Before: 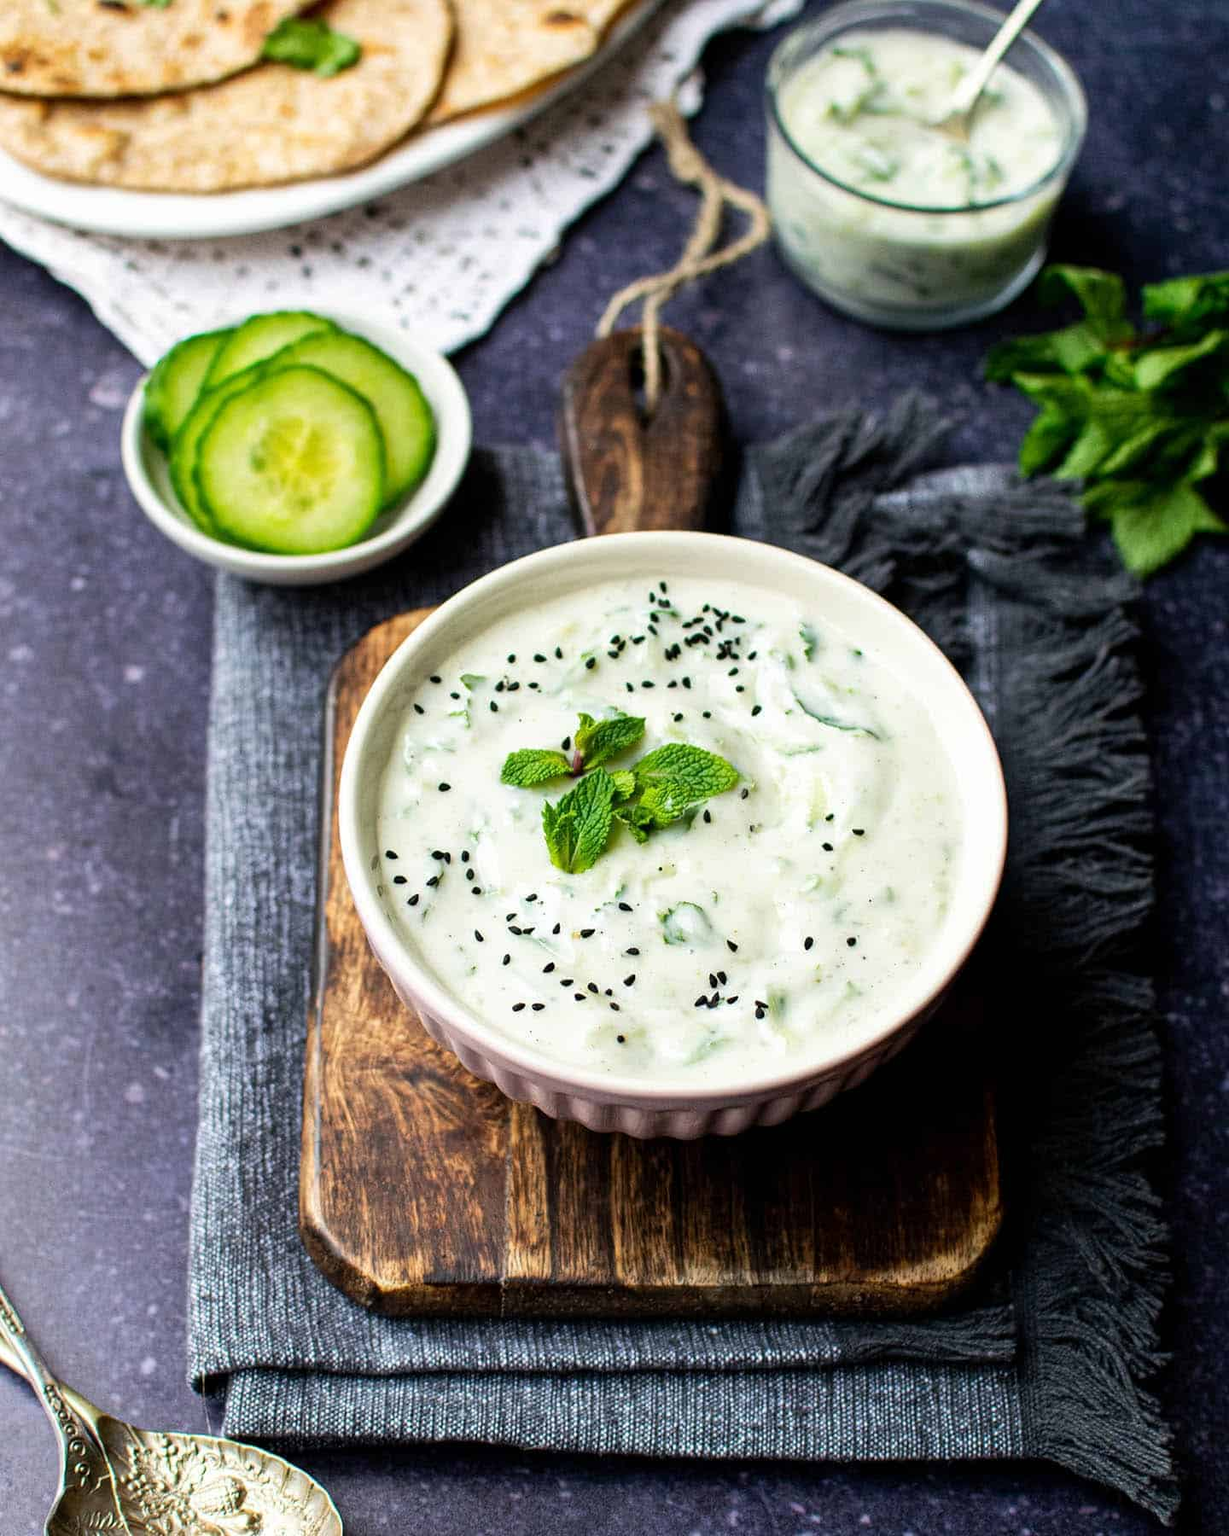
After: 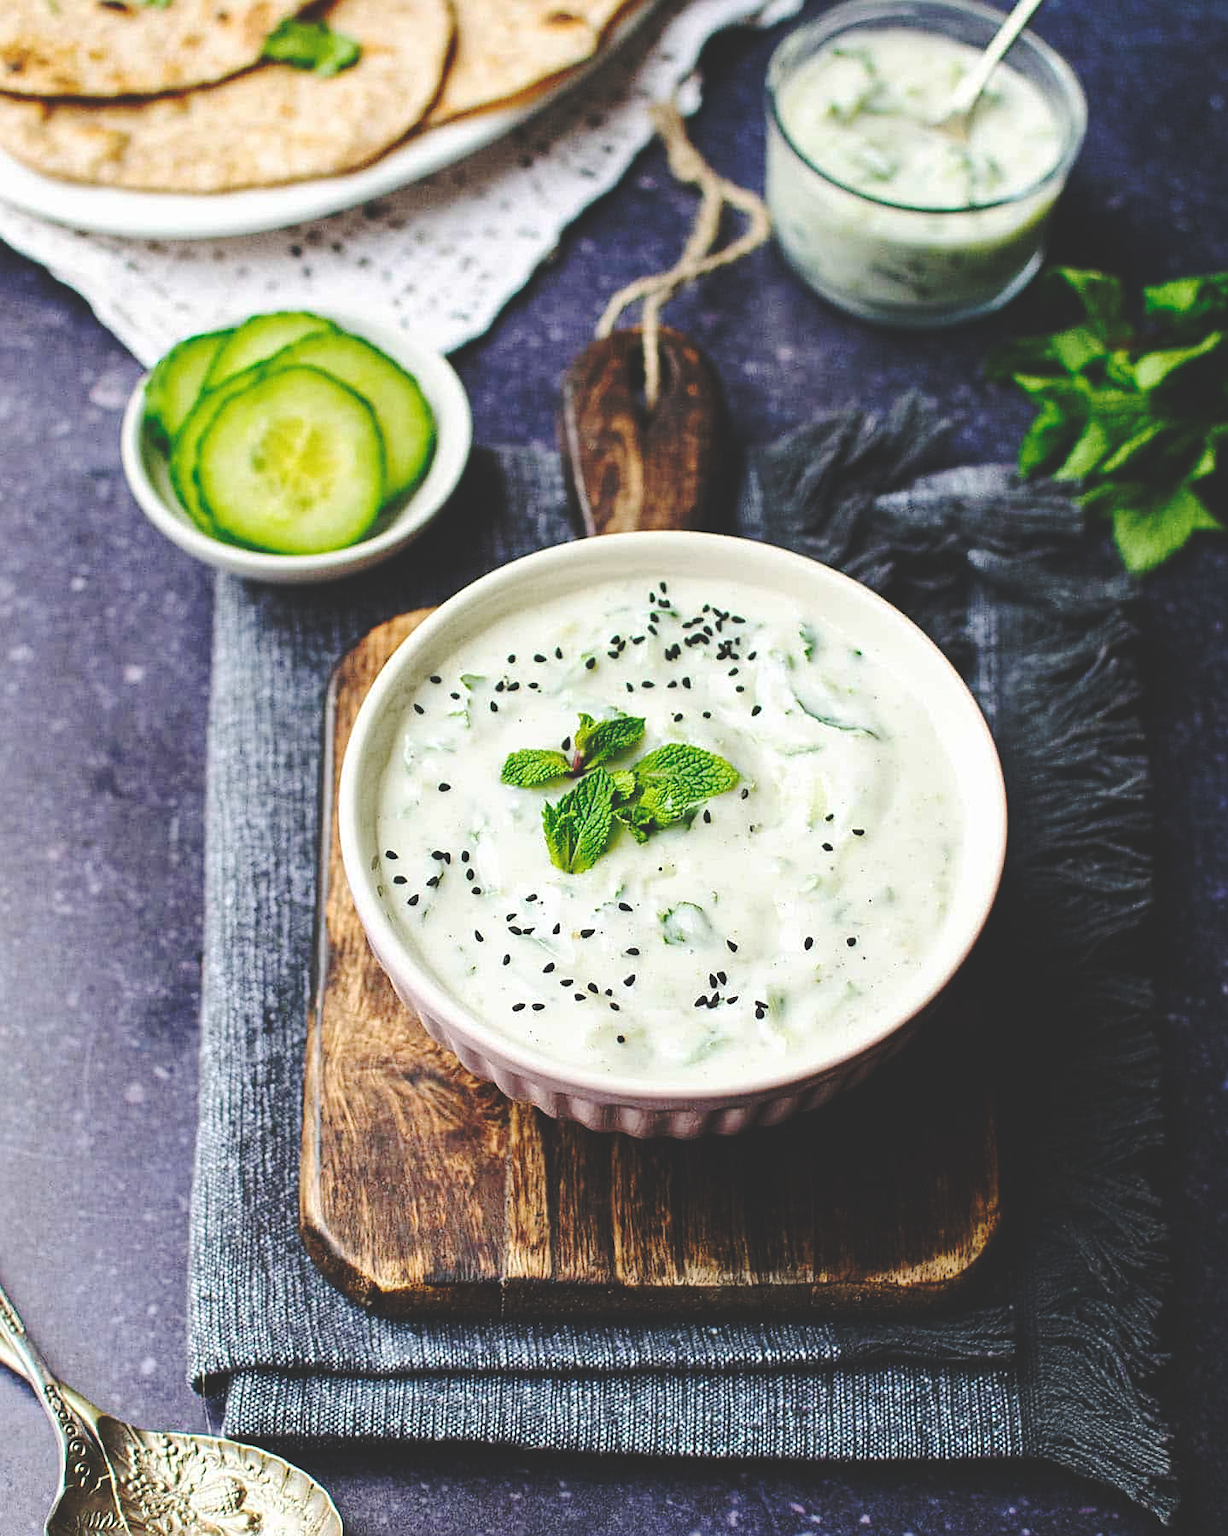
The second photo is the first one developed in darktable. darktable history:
sharpen: on, module defaults
base curve: curves: ch0 [(0, 0.024) (0.055, 0.065) (0.121, 0.166) (0.236, 0.319) (0.693, 0.726) (1, 1)], preserve colors none
